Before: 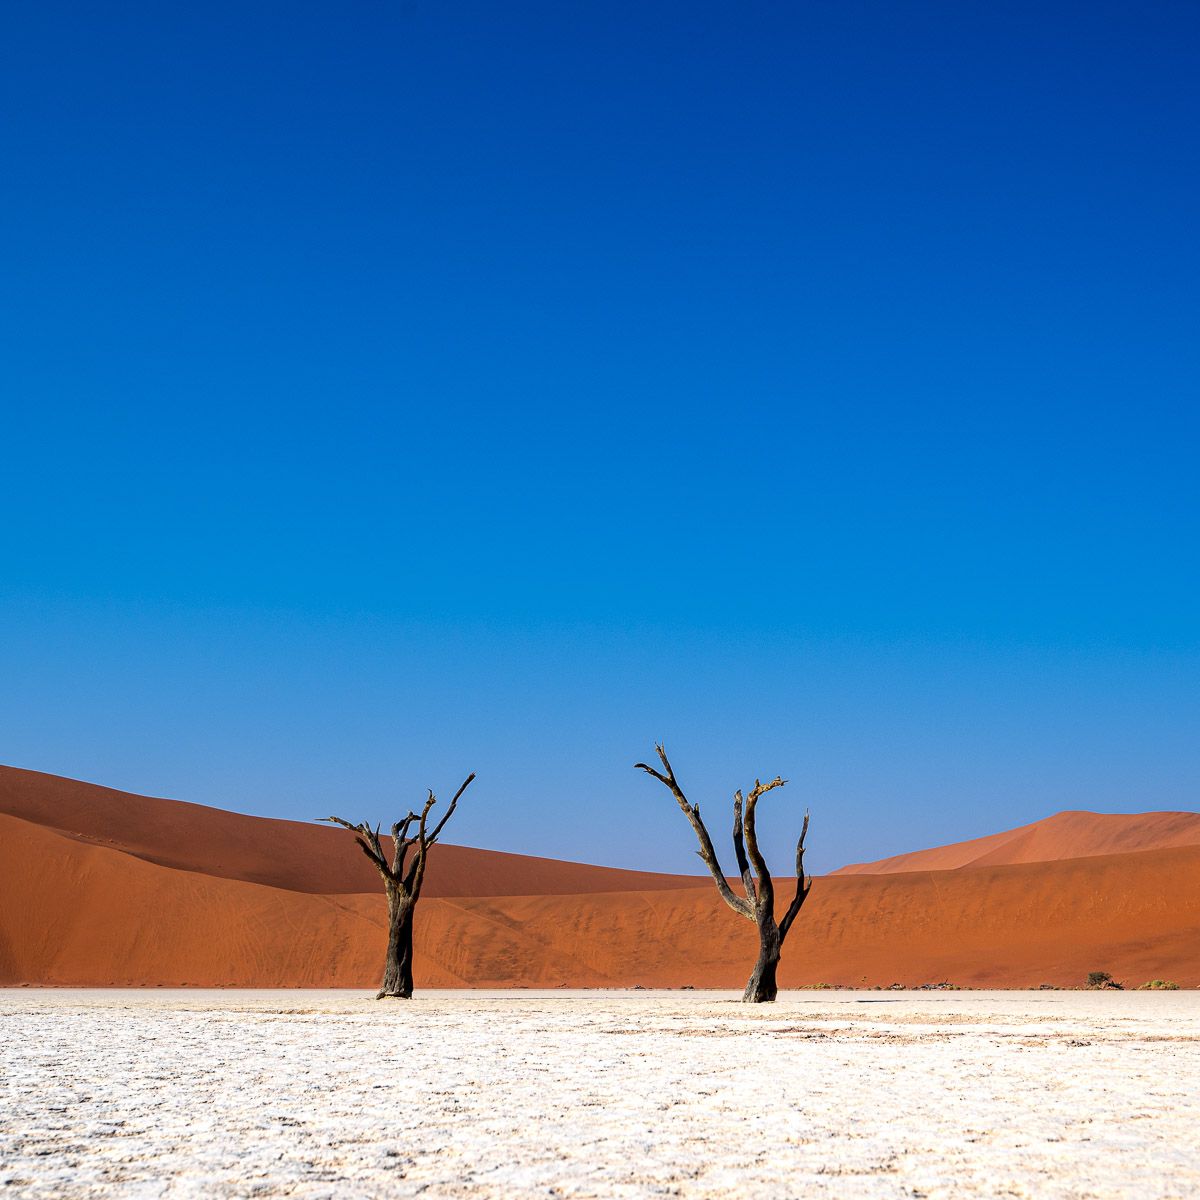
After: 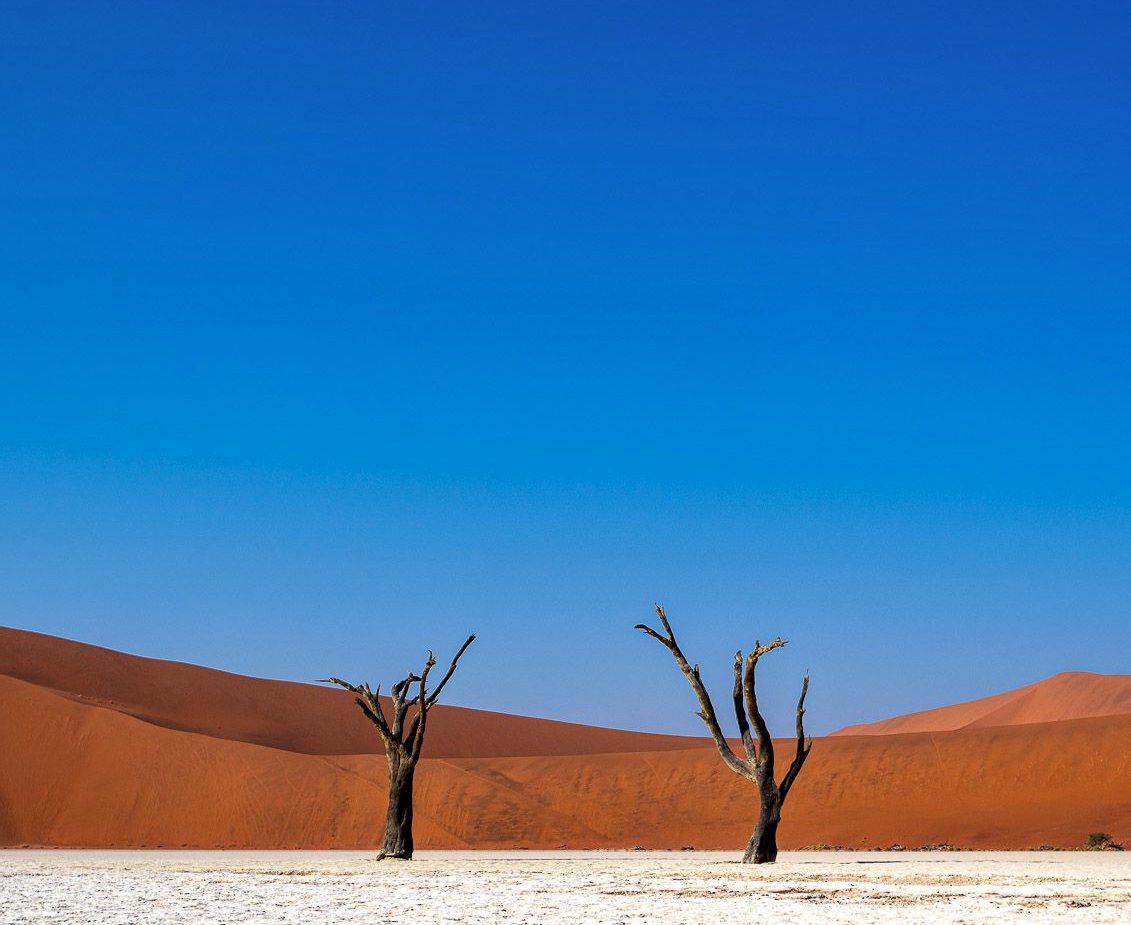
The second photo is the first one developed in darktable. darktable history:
shadows and highlights: low approximation 0.01, soften with gaussian
crop and rotate: angle 0.03°, top 11.643%, right 5.651%, bottom 11.189%
